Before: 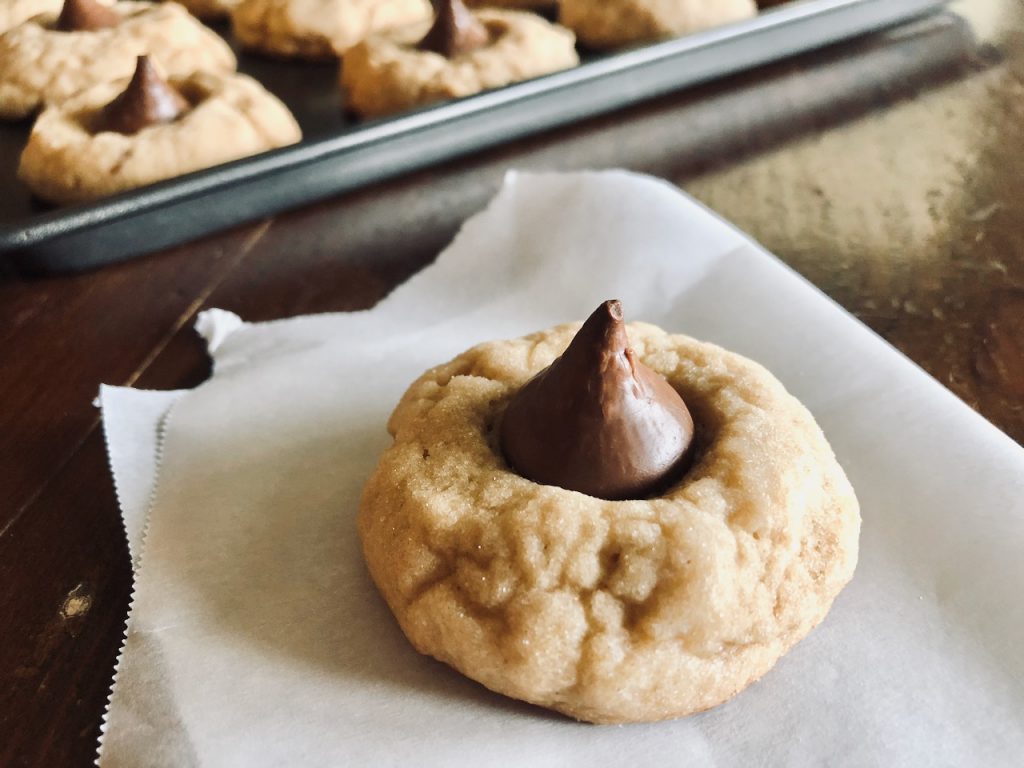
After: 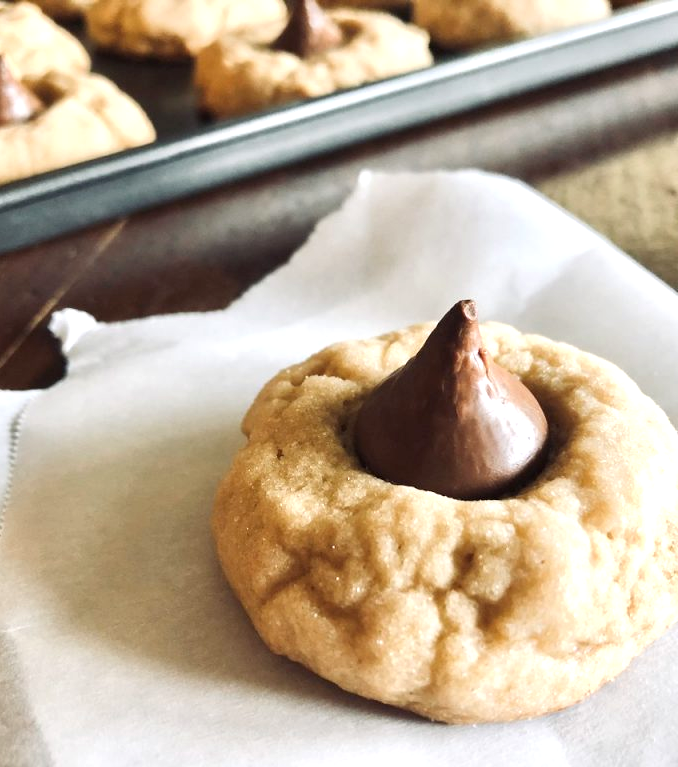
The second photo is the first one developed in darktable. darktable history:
crop and rotate: left 14.338%, right 19.392%
exposure: black level correction 0.001, exposure 0.5 EV, compensate exposure bias true, compensate highlight preservation false
